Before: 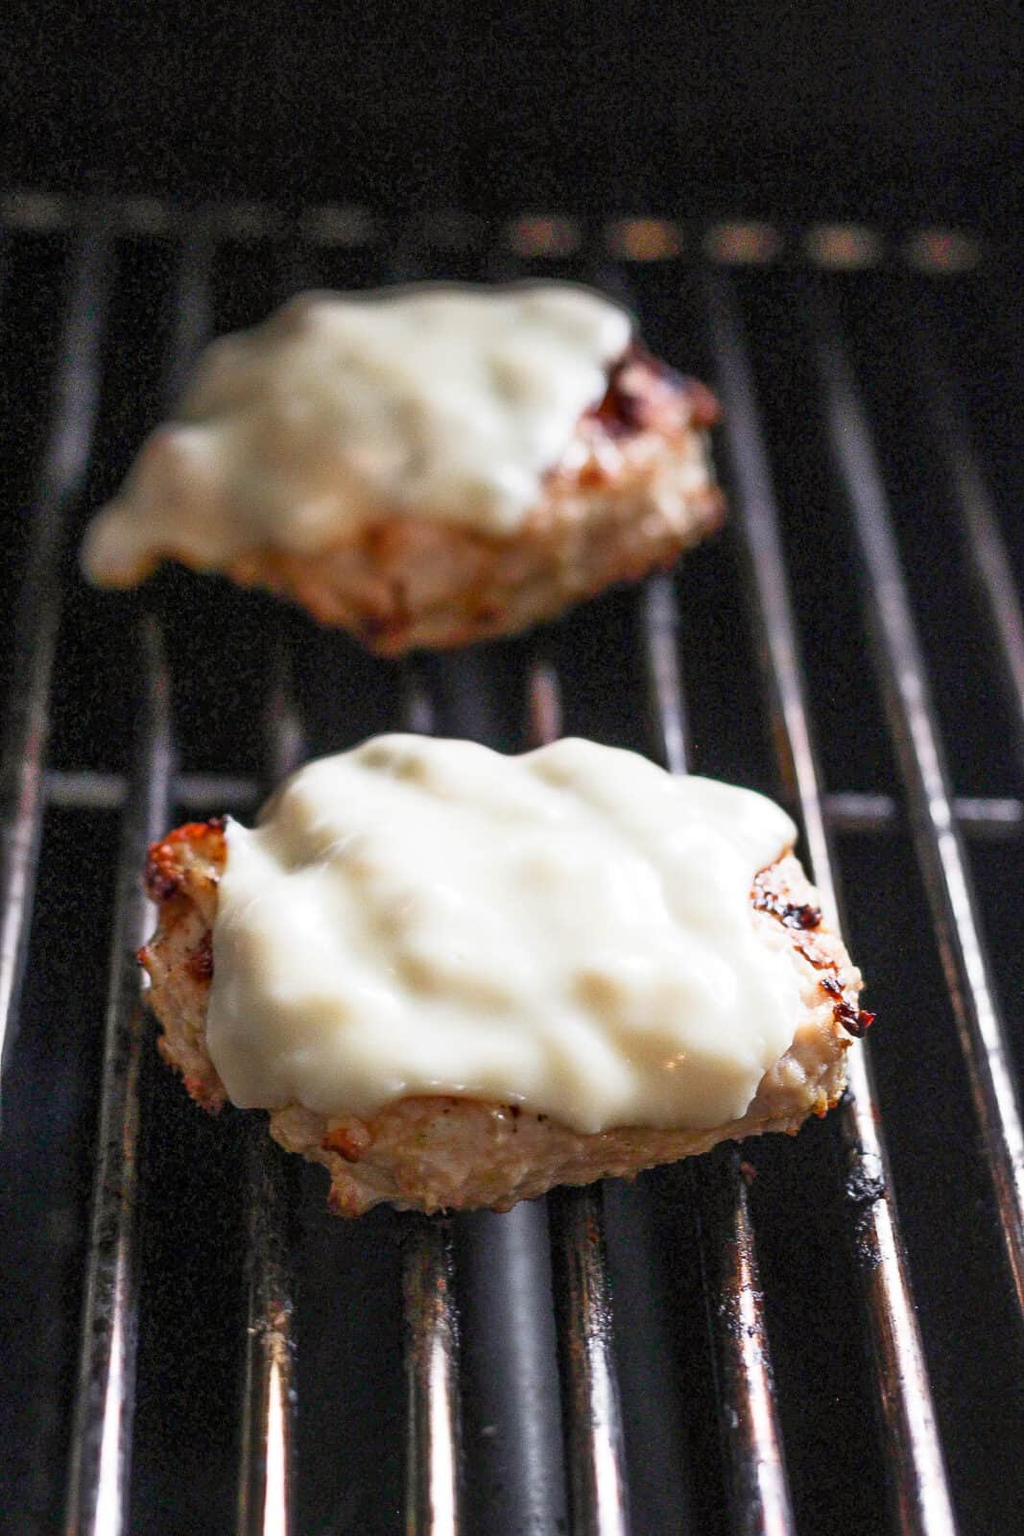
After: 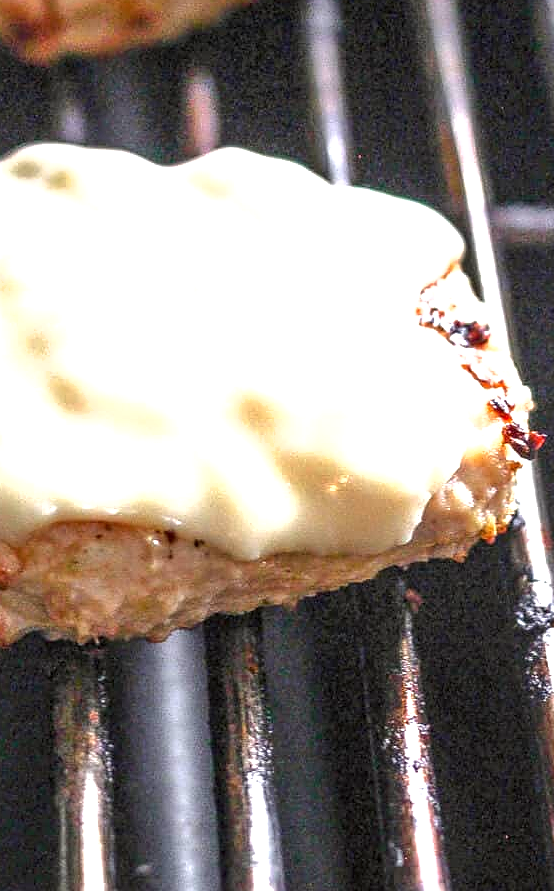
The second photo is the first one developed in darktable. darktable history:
local contrast: on, module defaults
exposure: black level correction 0, exposure 1.126 EV, compensate highlight preservation false
shadows and highlights: shadows -19.96, white point adjustment -1.87, highlights -35.06
sharpen: radius 1.012
crop: left 34.316%, top 38.849%, right 13.706%, bottom 5.451%
